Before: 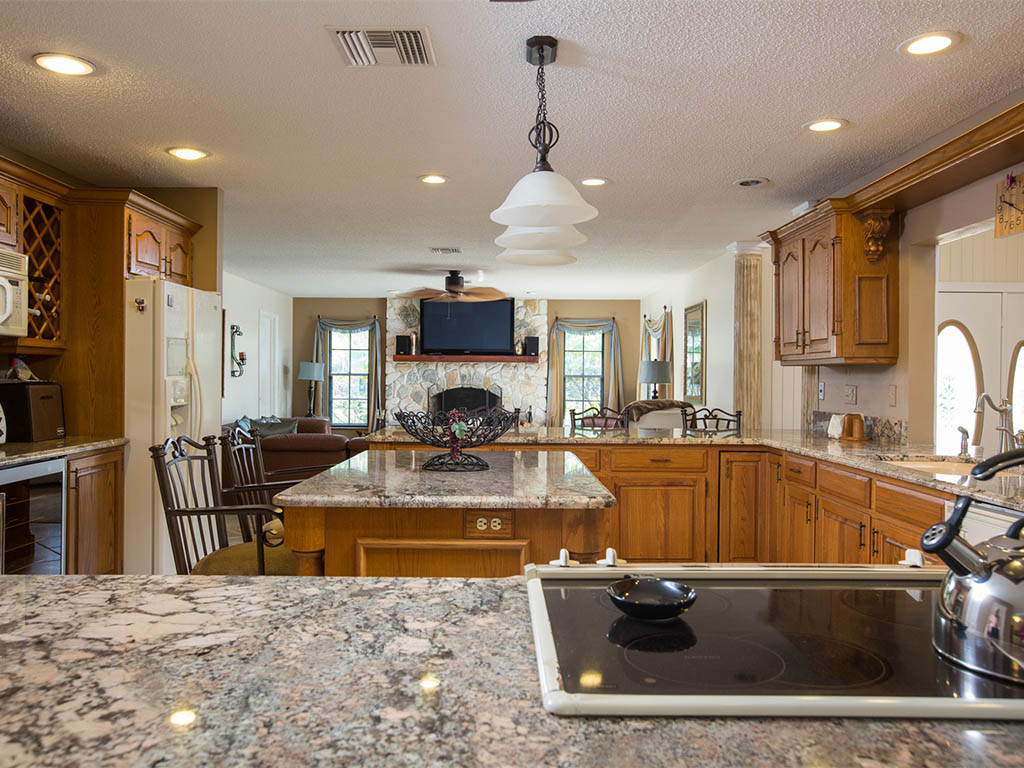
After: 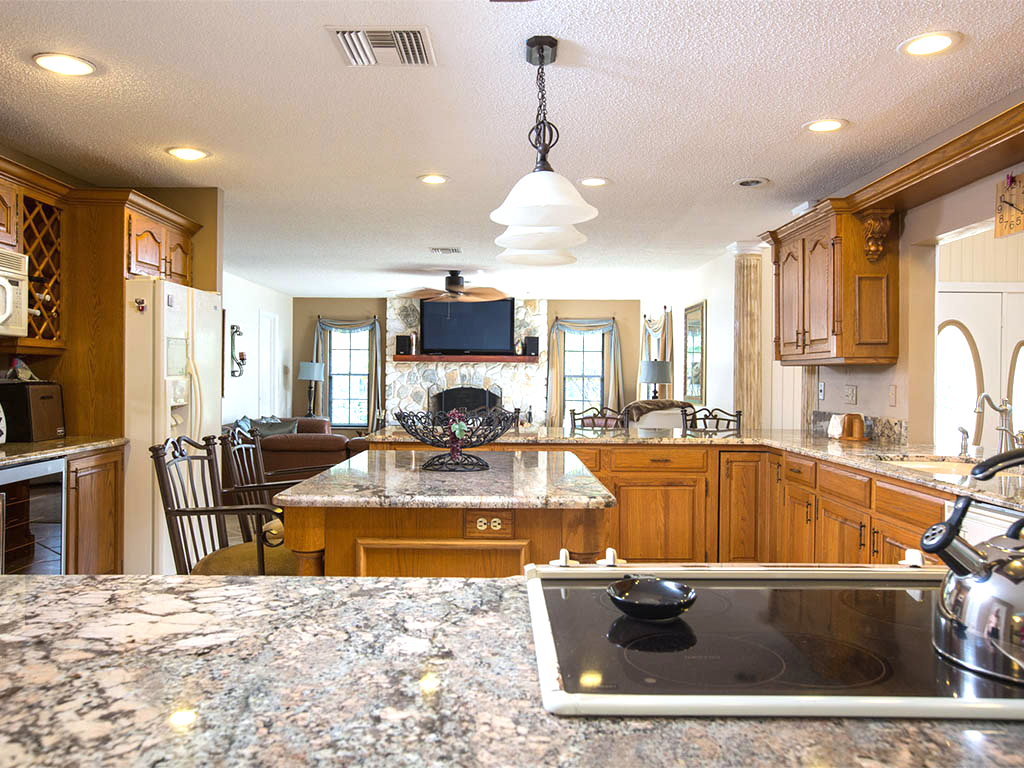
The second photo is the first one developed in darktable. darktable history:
exposure: black level correction 0, exposure 0.7 EV, compensate exposure bias true, compensate highlight preservation false
white balance: red 0.983, blue 1.036
